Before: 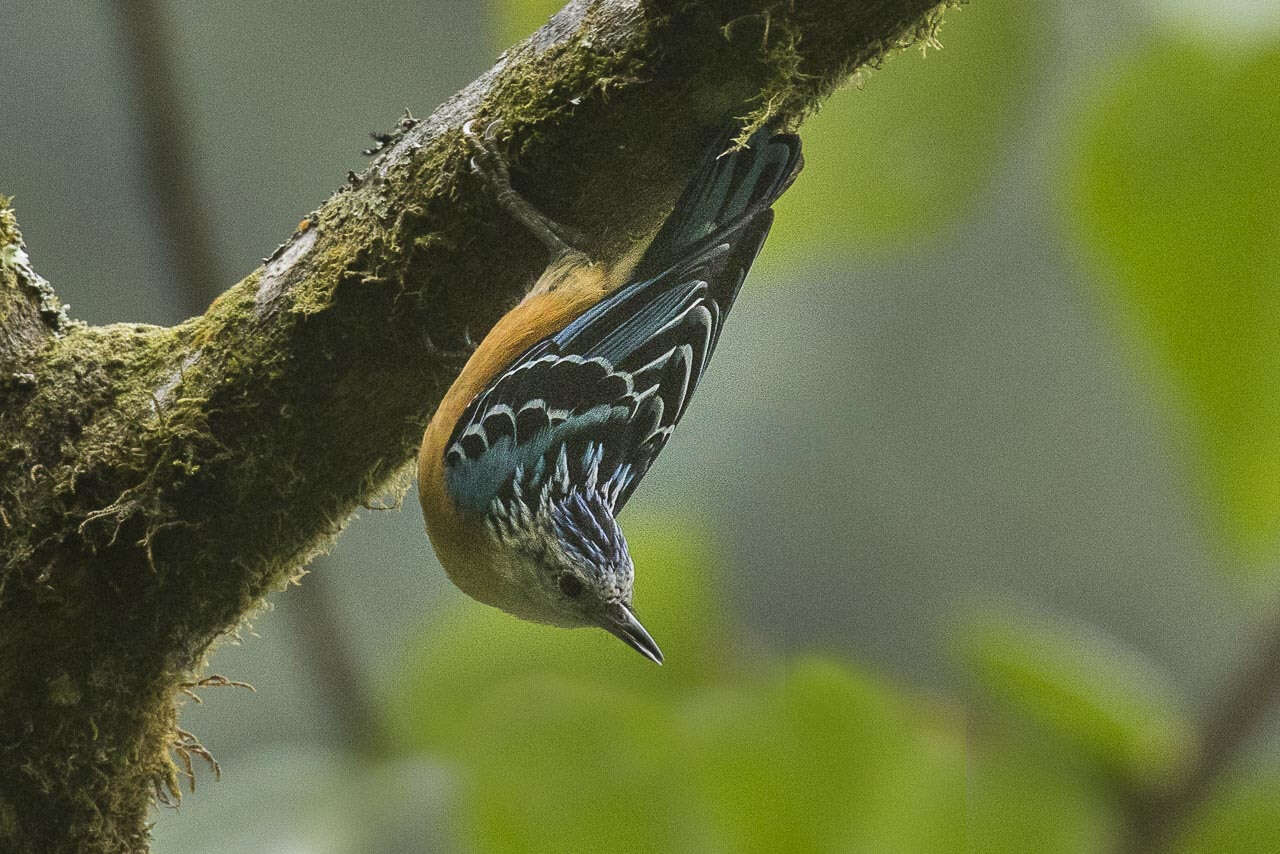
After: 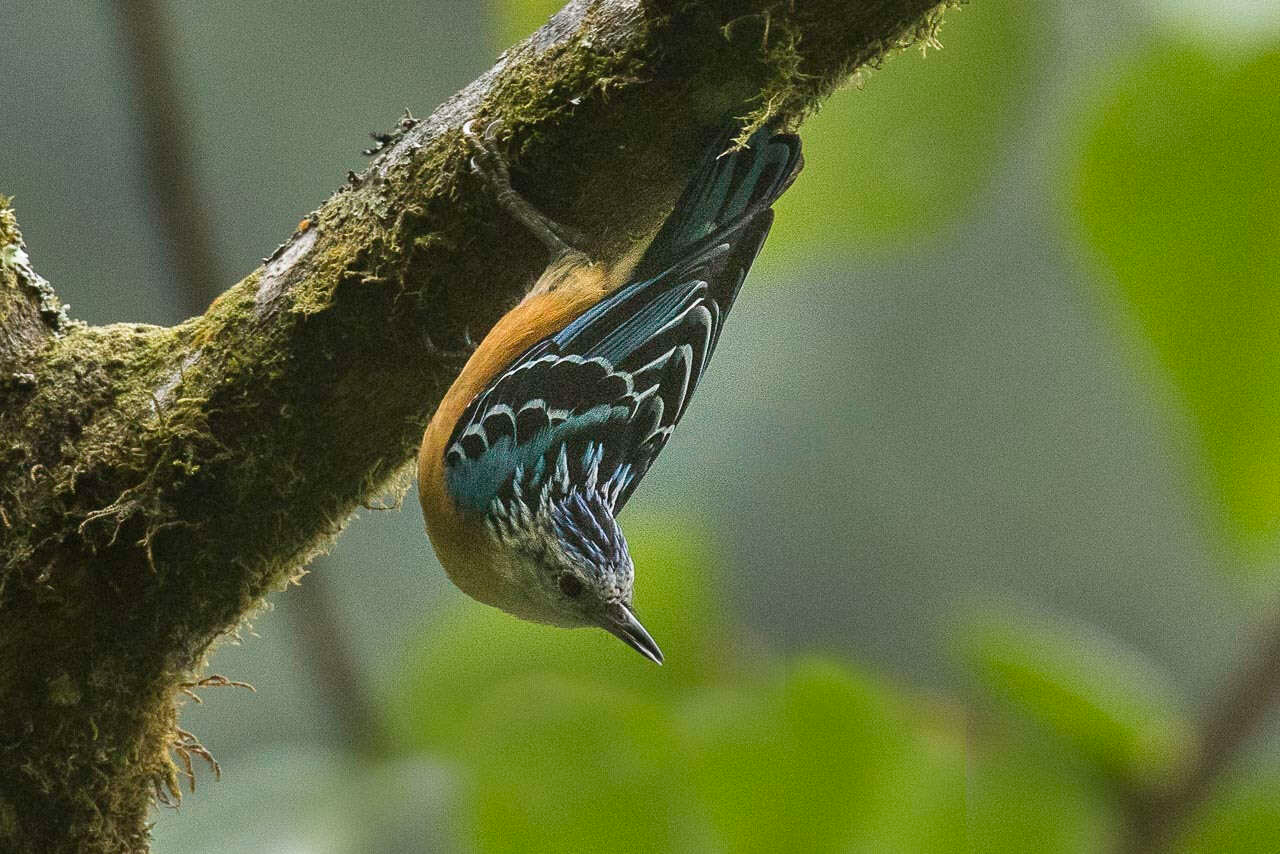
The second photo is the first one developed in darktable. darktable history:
shadows and highlights: shadows 0.847, highlights 41.92
